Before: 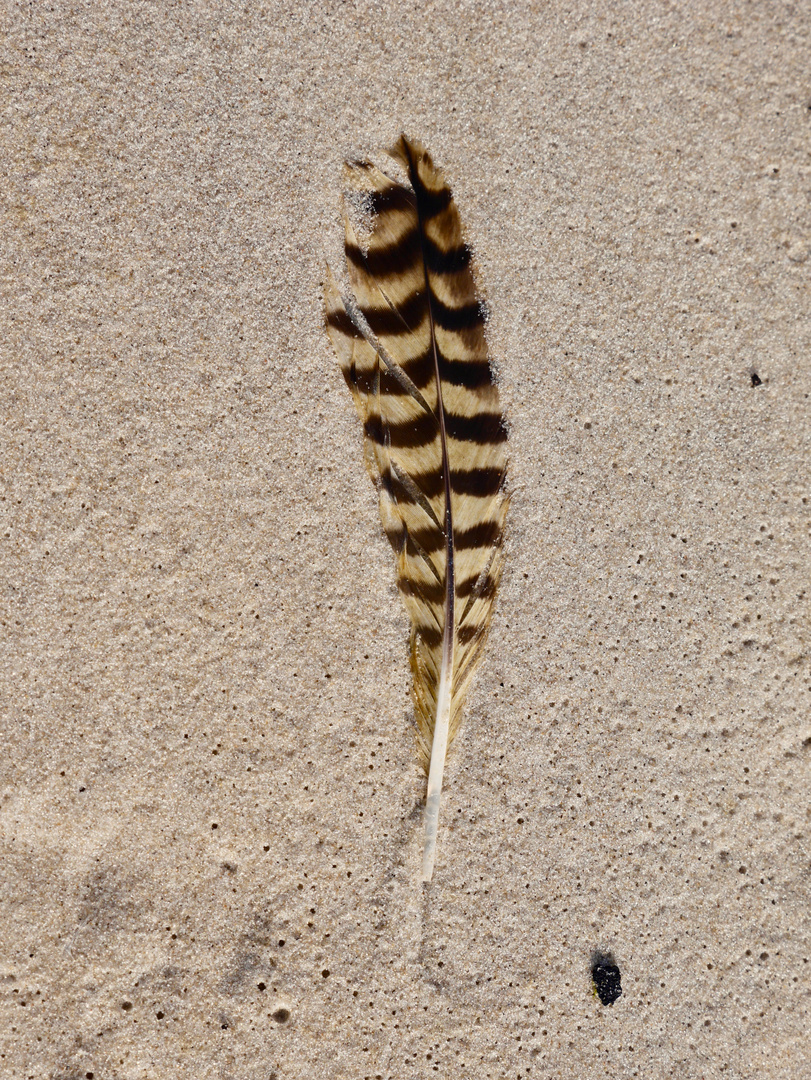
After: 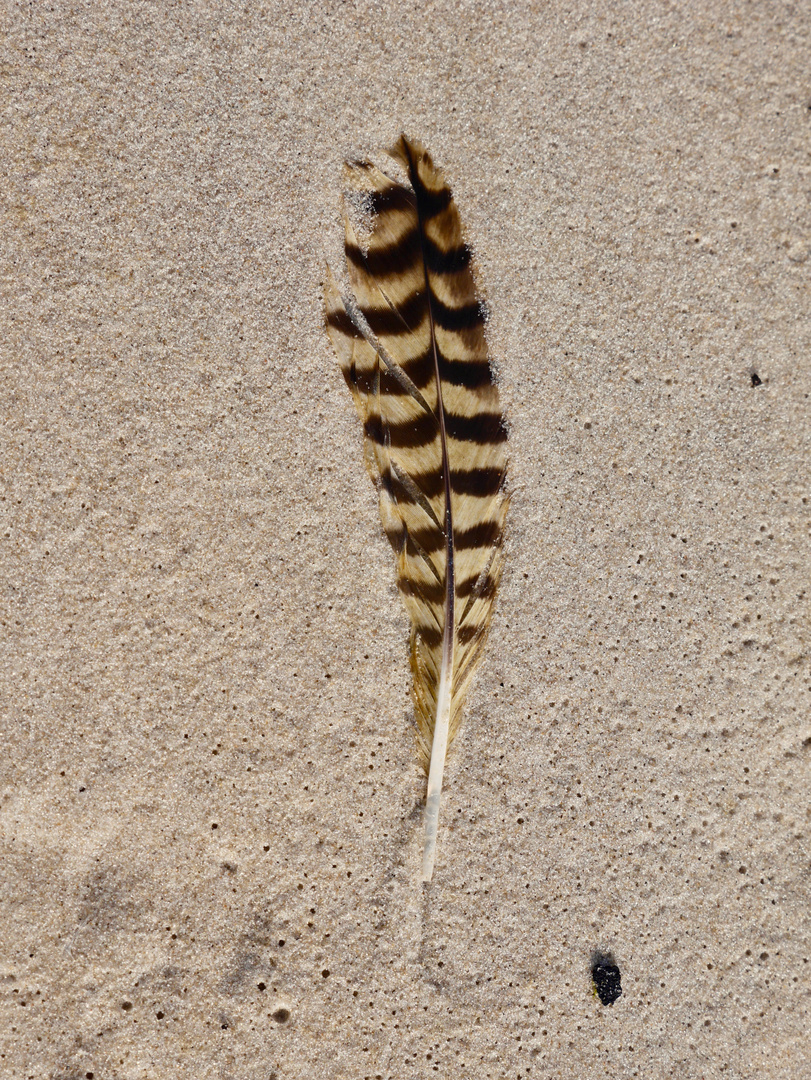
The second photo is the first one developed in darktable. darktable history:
shadows and highlights: shadows 25, highlights -25
color correction: highlights a* -0.137, highlights b* 0.137
